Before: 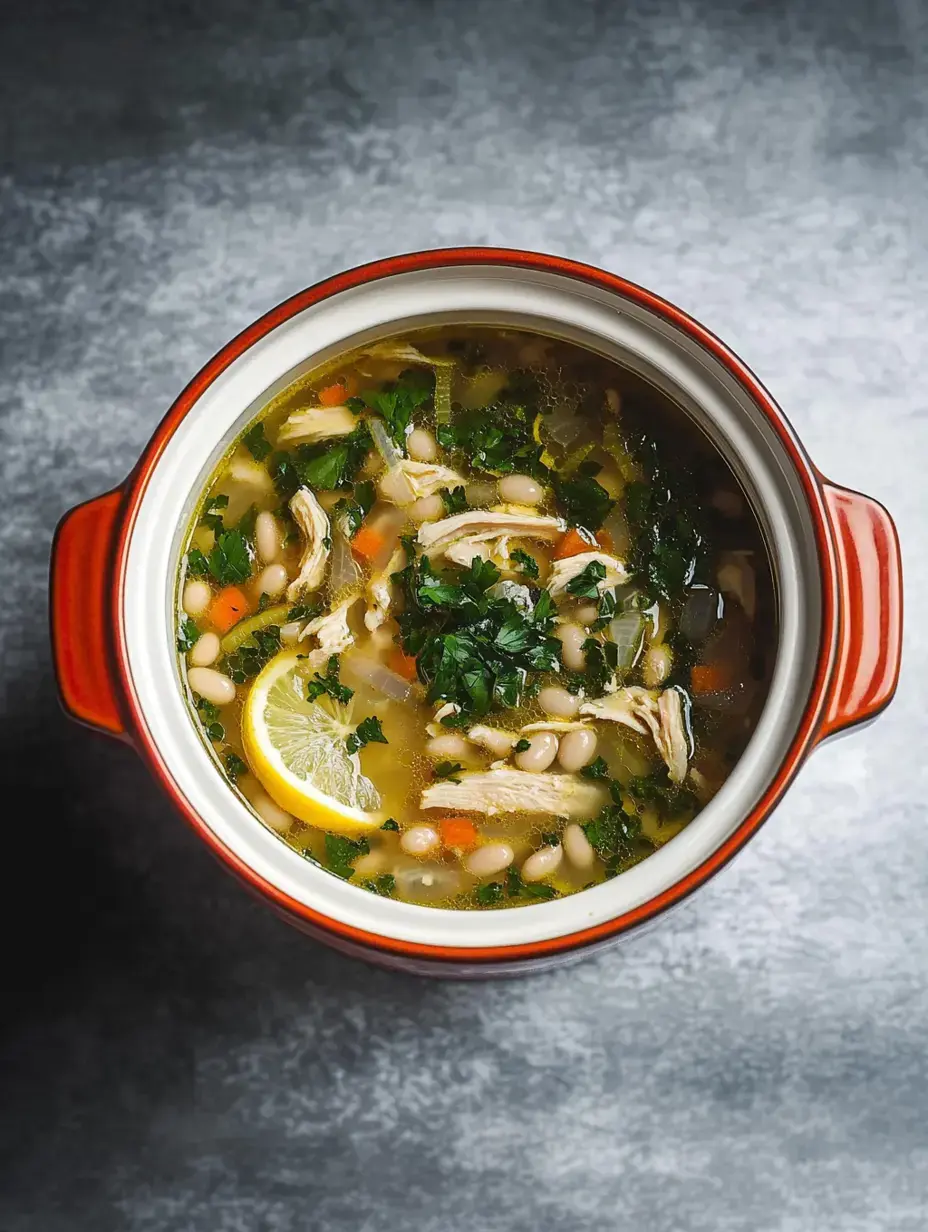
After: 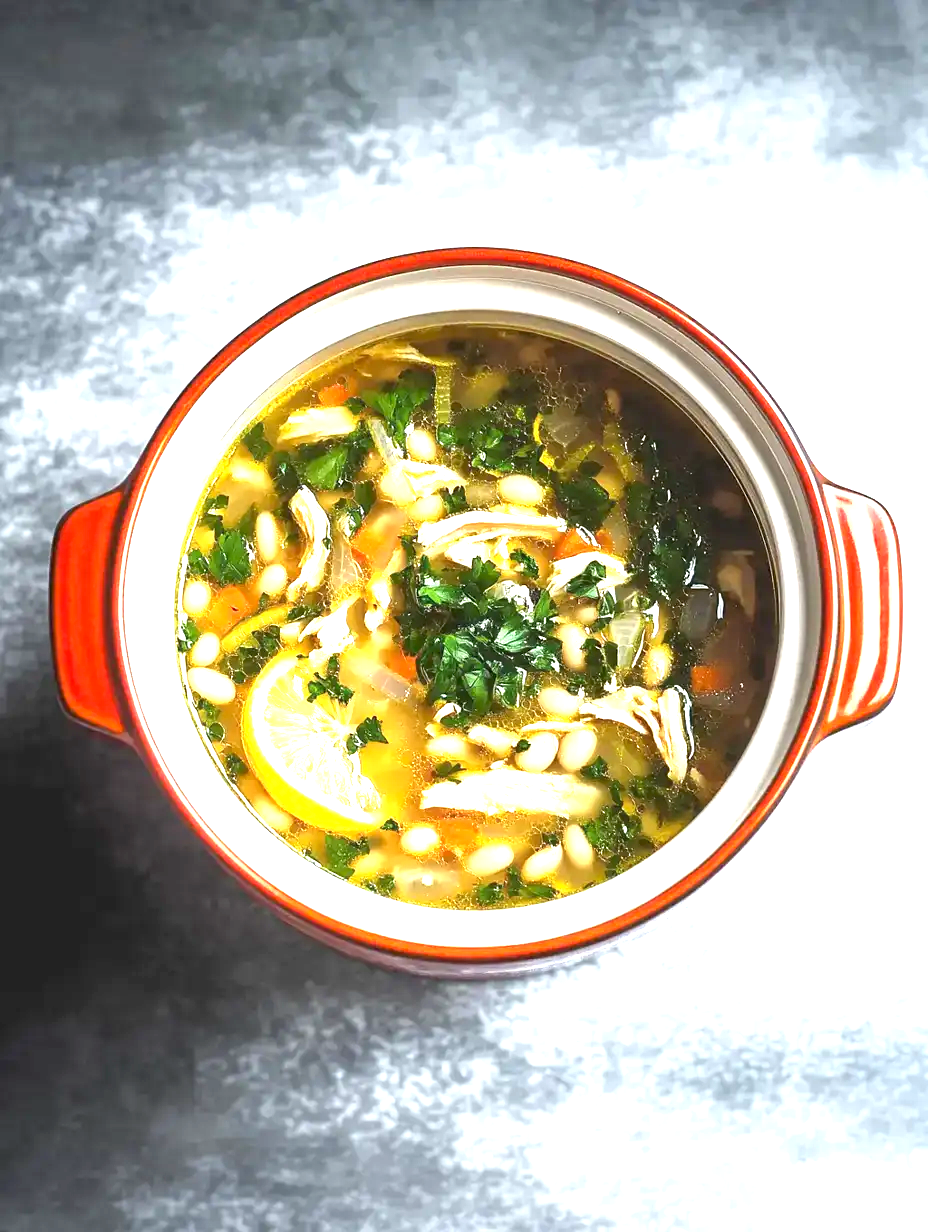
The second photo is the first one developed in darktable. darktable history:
tone equalizer: edges refinement/feathering 500, mask exposure compensation -1.57 EV, preserve details no
levels: mode automatic
exposure: black level correction 0.001, exposure 1.734 EV, compensate highlight preservation false
